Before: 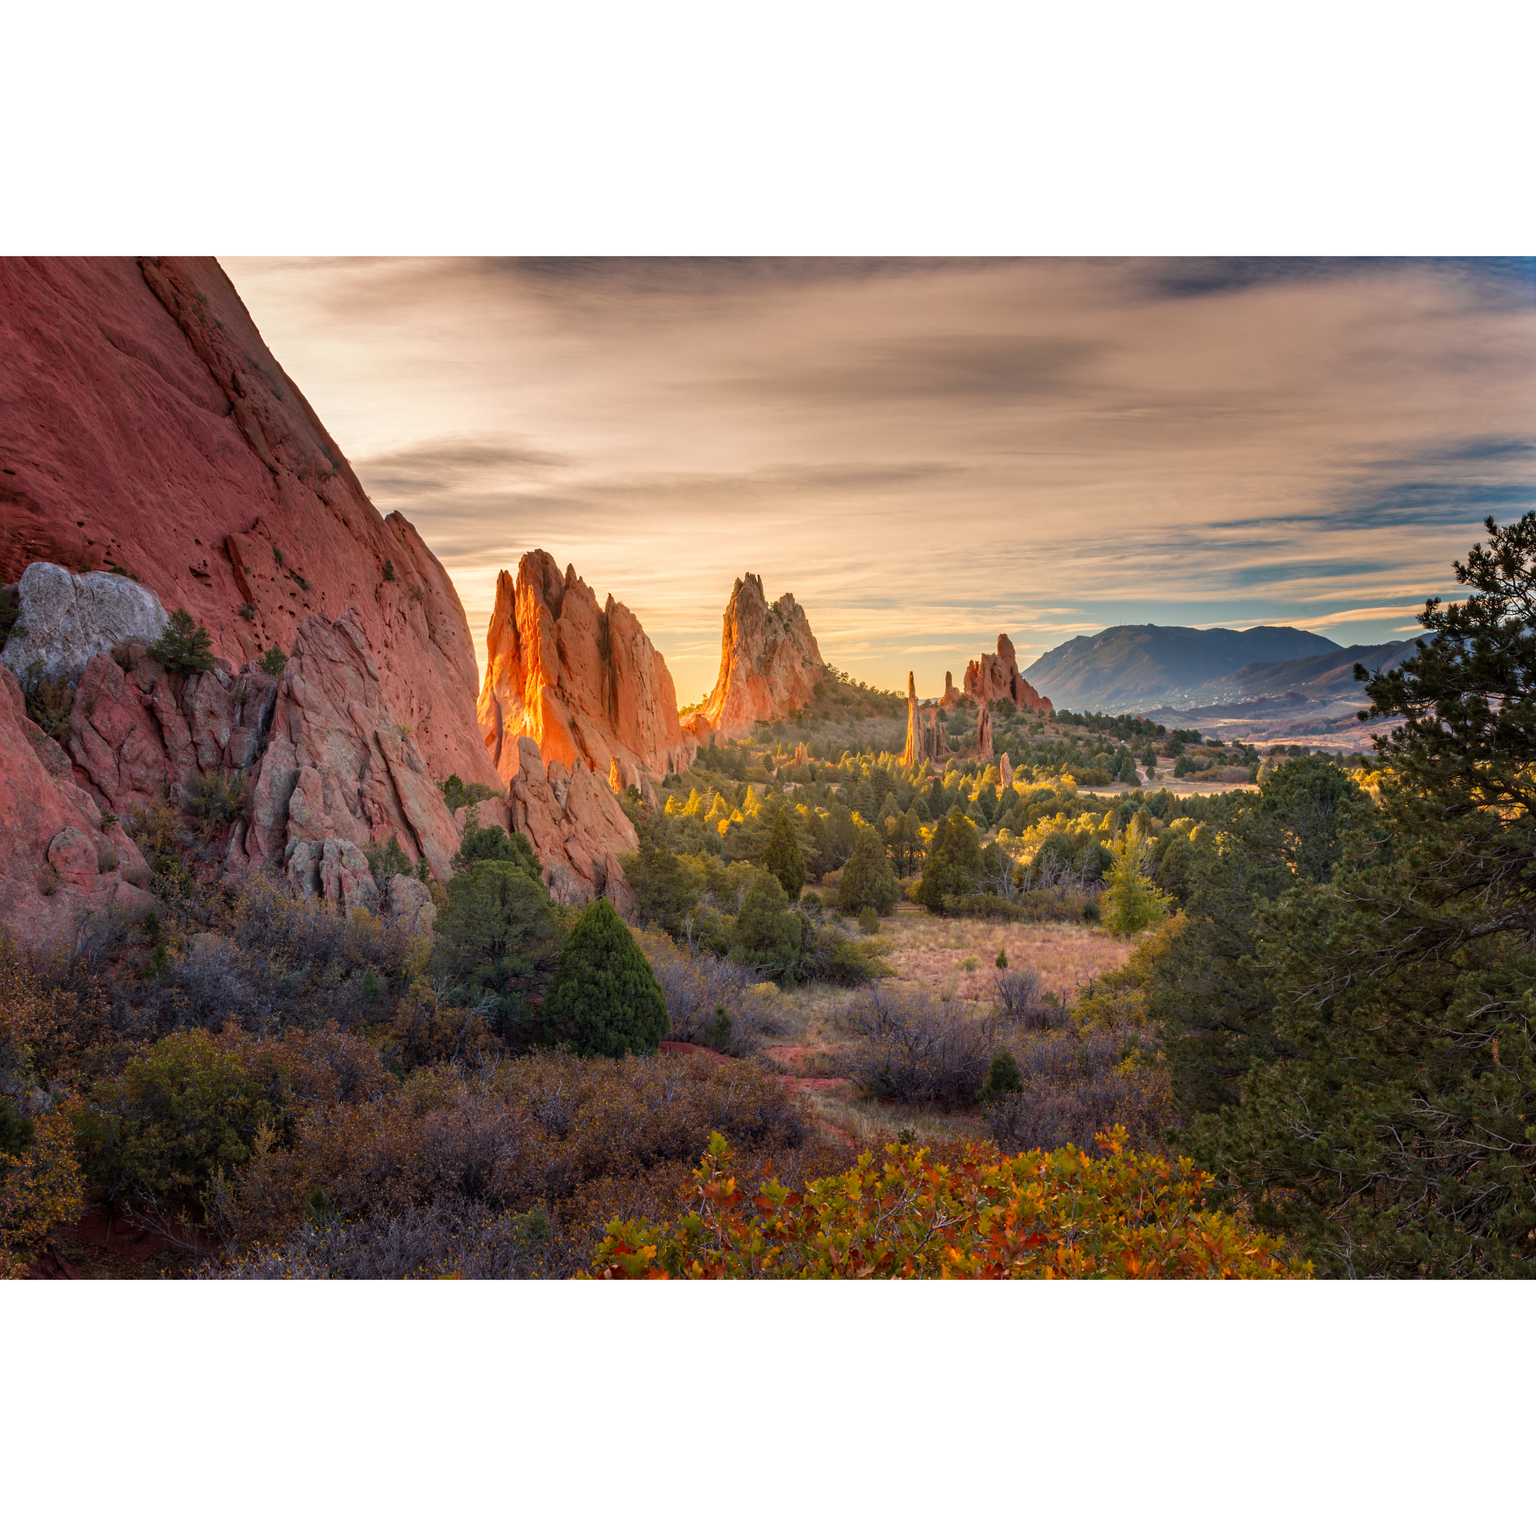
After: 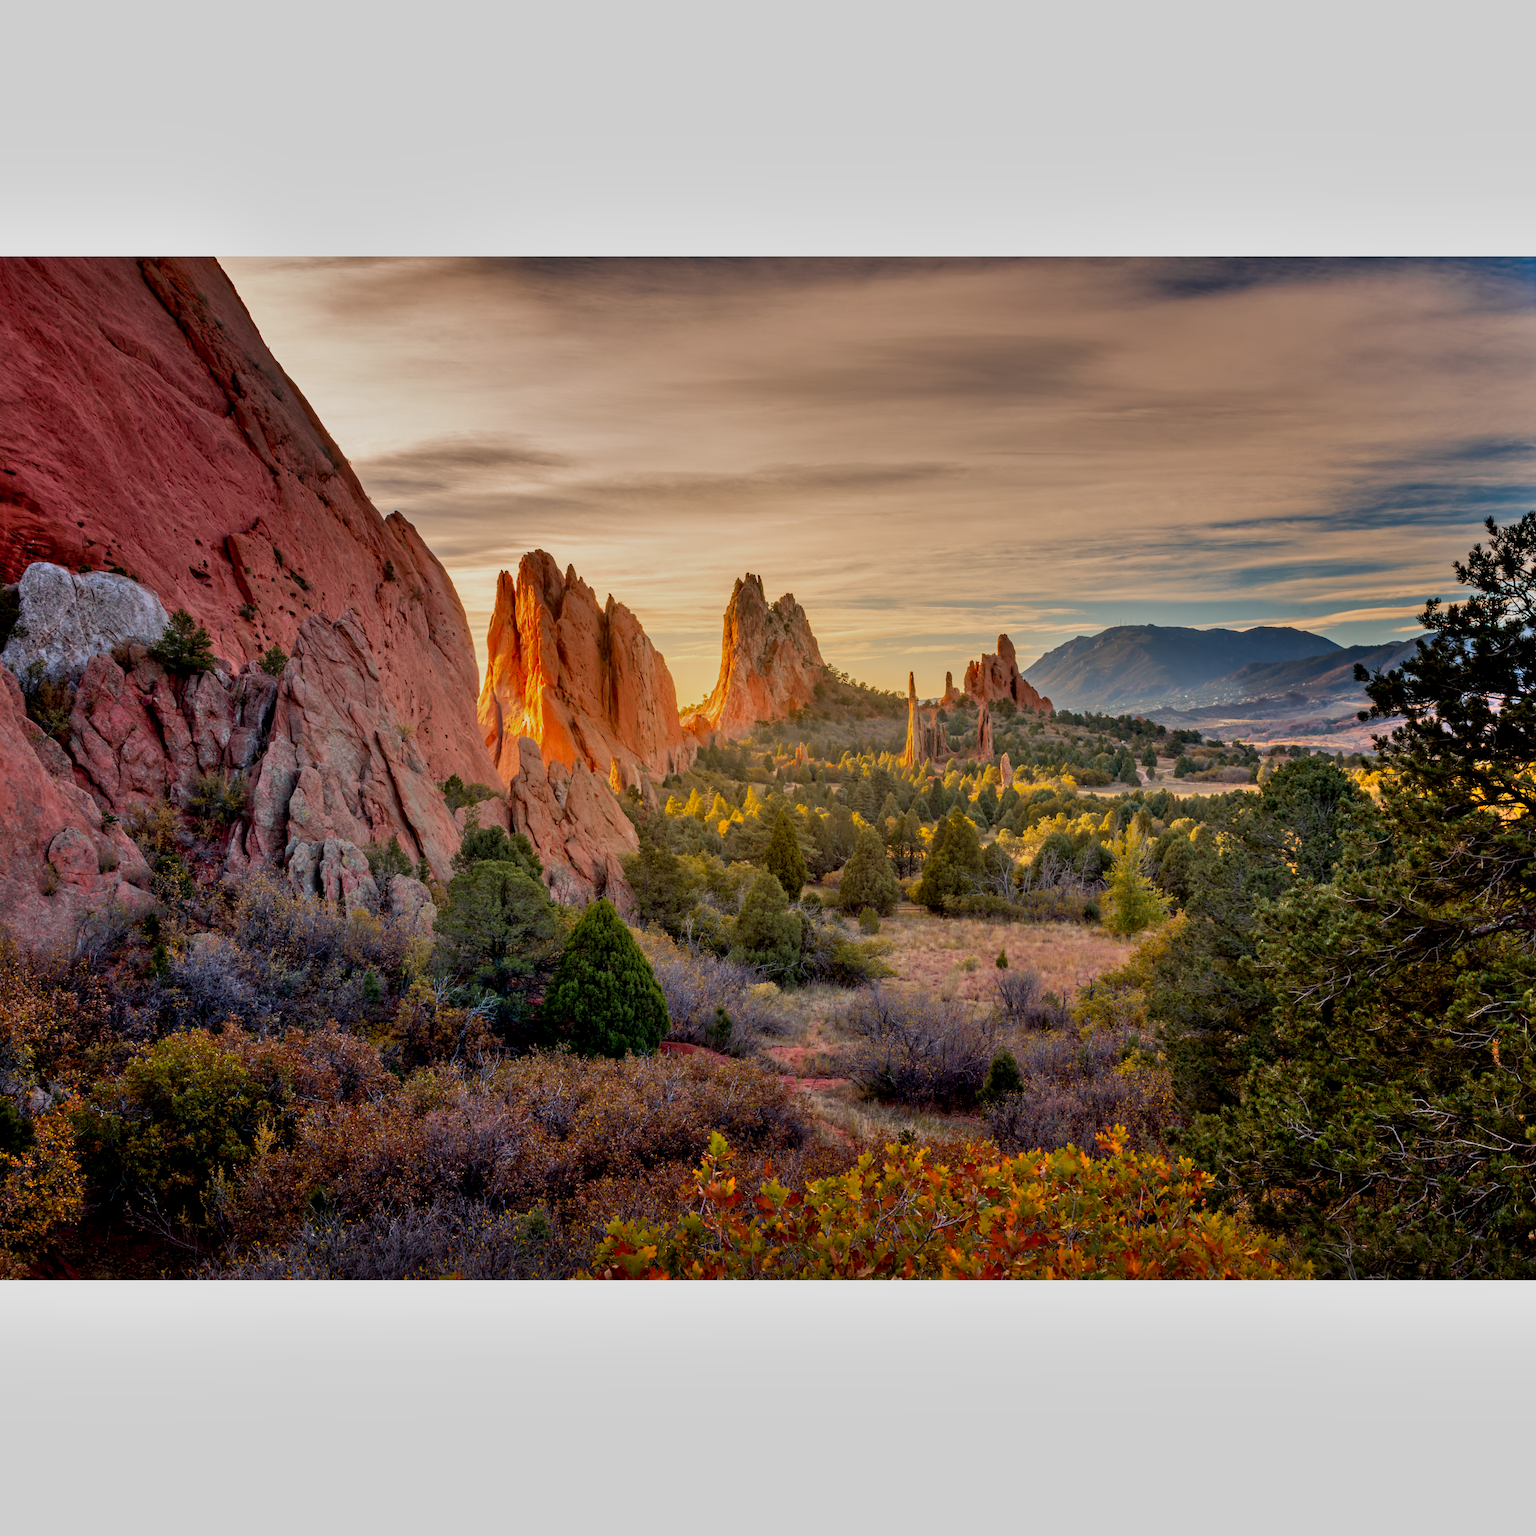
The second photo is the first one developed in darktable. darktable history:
base curve: curves: ch0 [(0, 0) (0.472, 0.508) (1, 1)], preserve colors none
shadows and highlights: highlights color adjustment 55.06%, soften with gaussian
tone equalizer: mask exposure compensation -0.511 EV
exposure: black level correction 0.011, exposure -0.48 EV, compensate highlight preservation false
